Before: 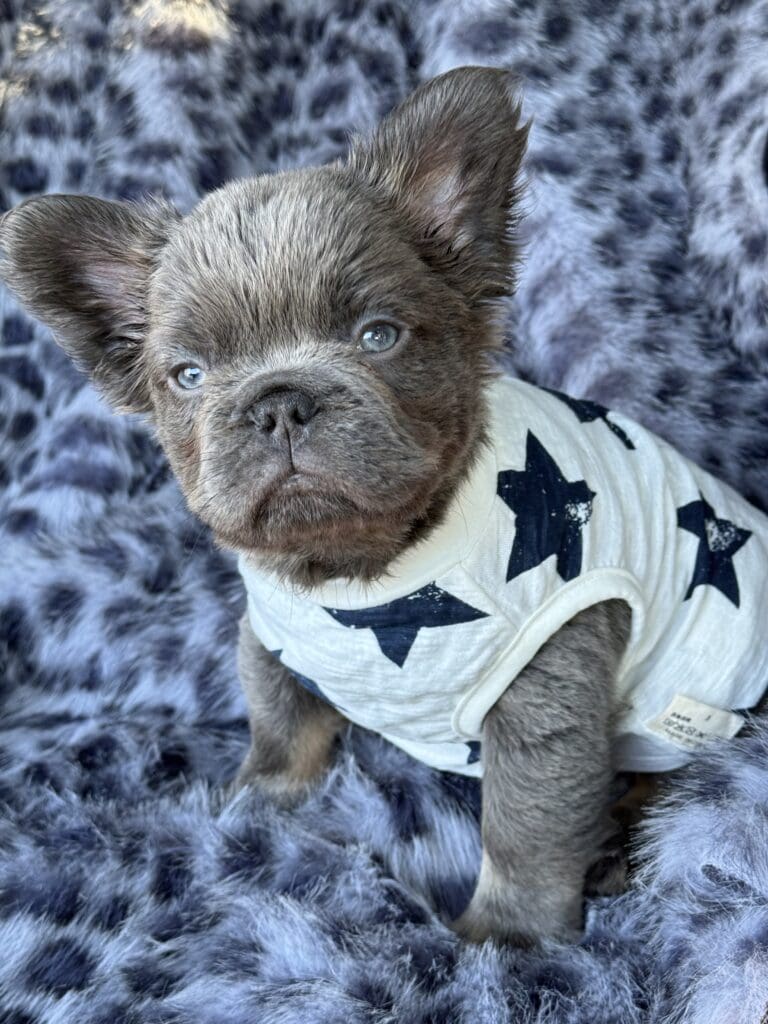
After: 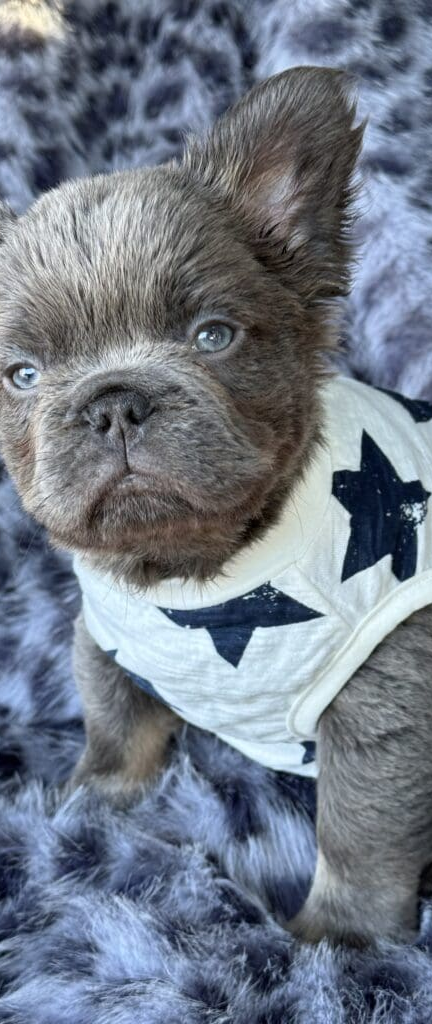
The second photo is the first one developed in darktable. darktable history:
crop: left 21.496%, right 22.254%
tone equalizer: on, module defaults
